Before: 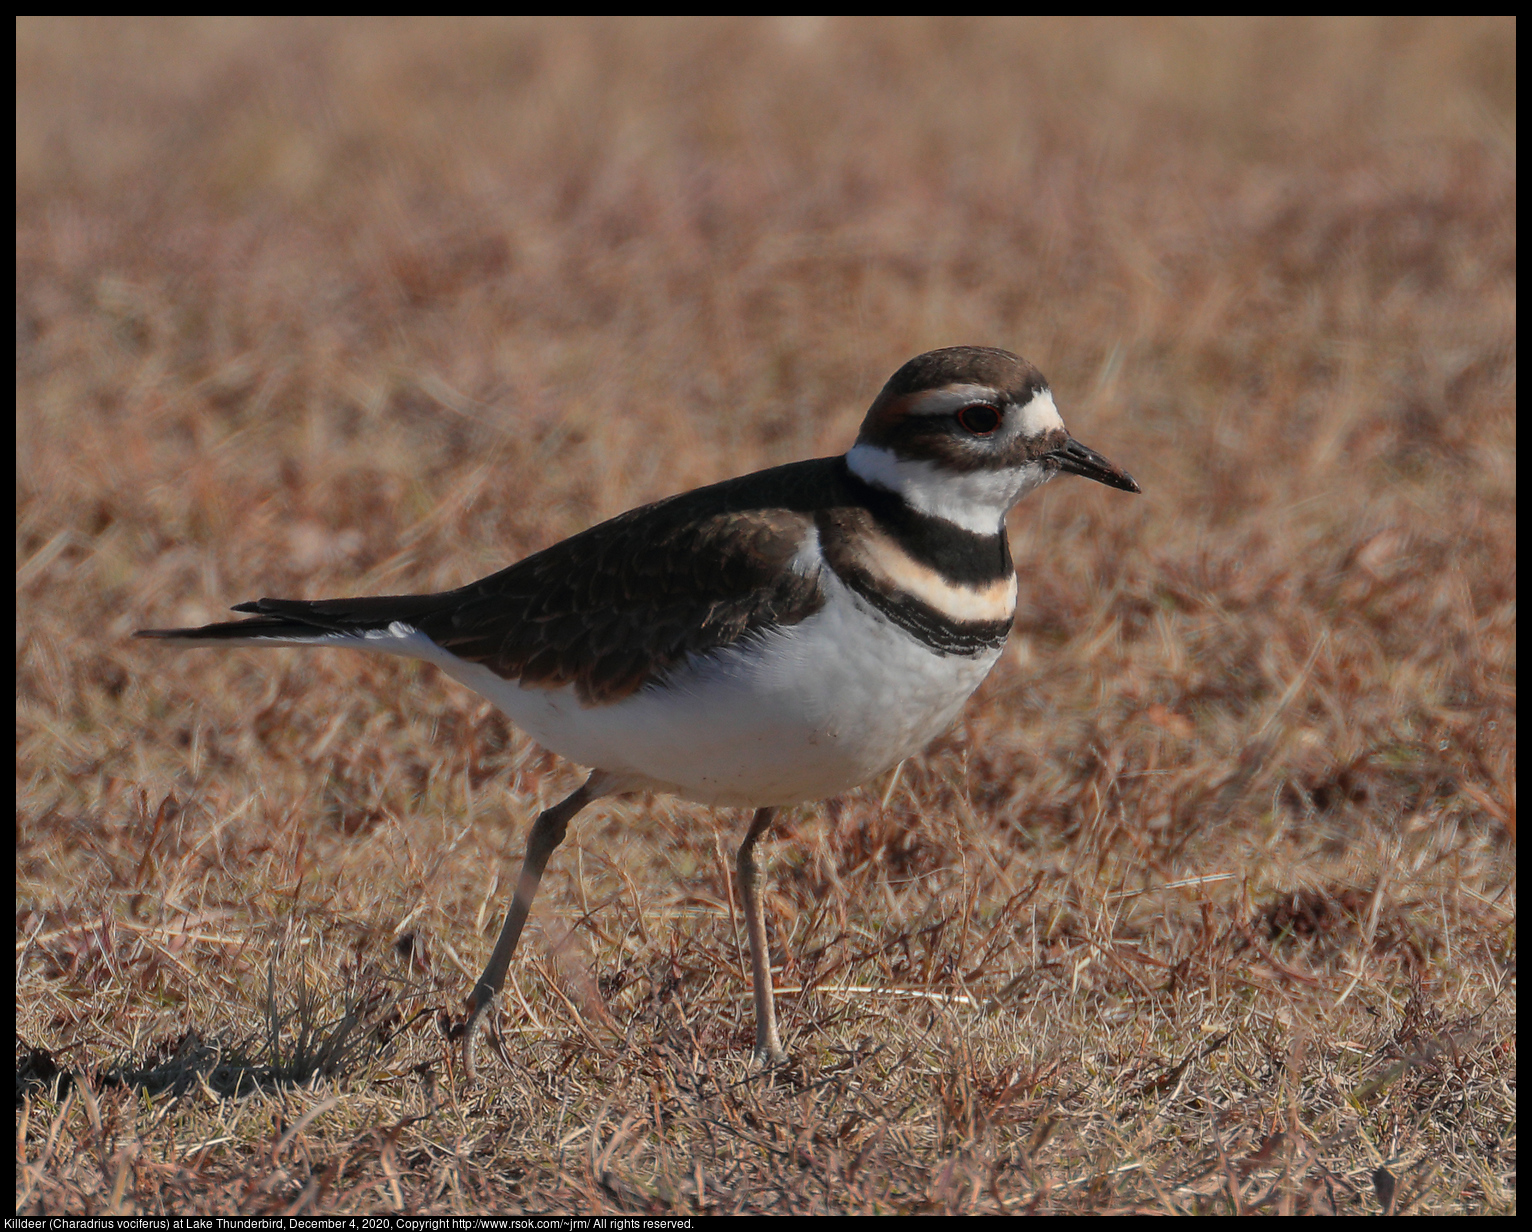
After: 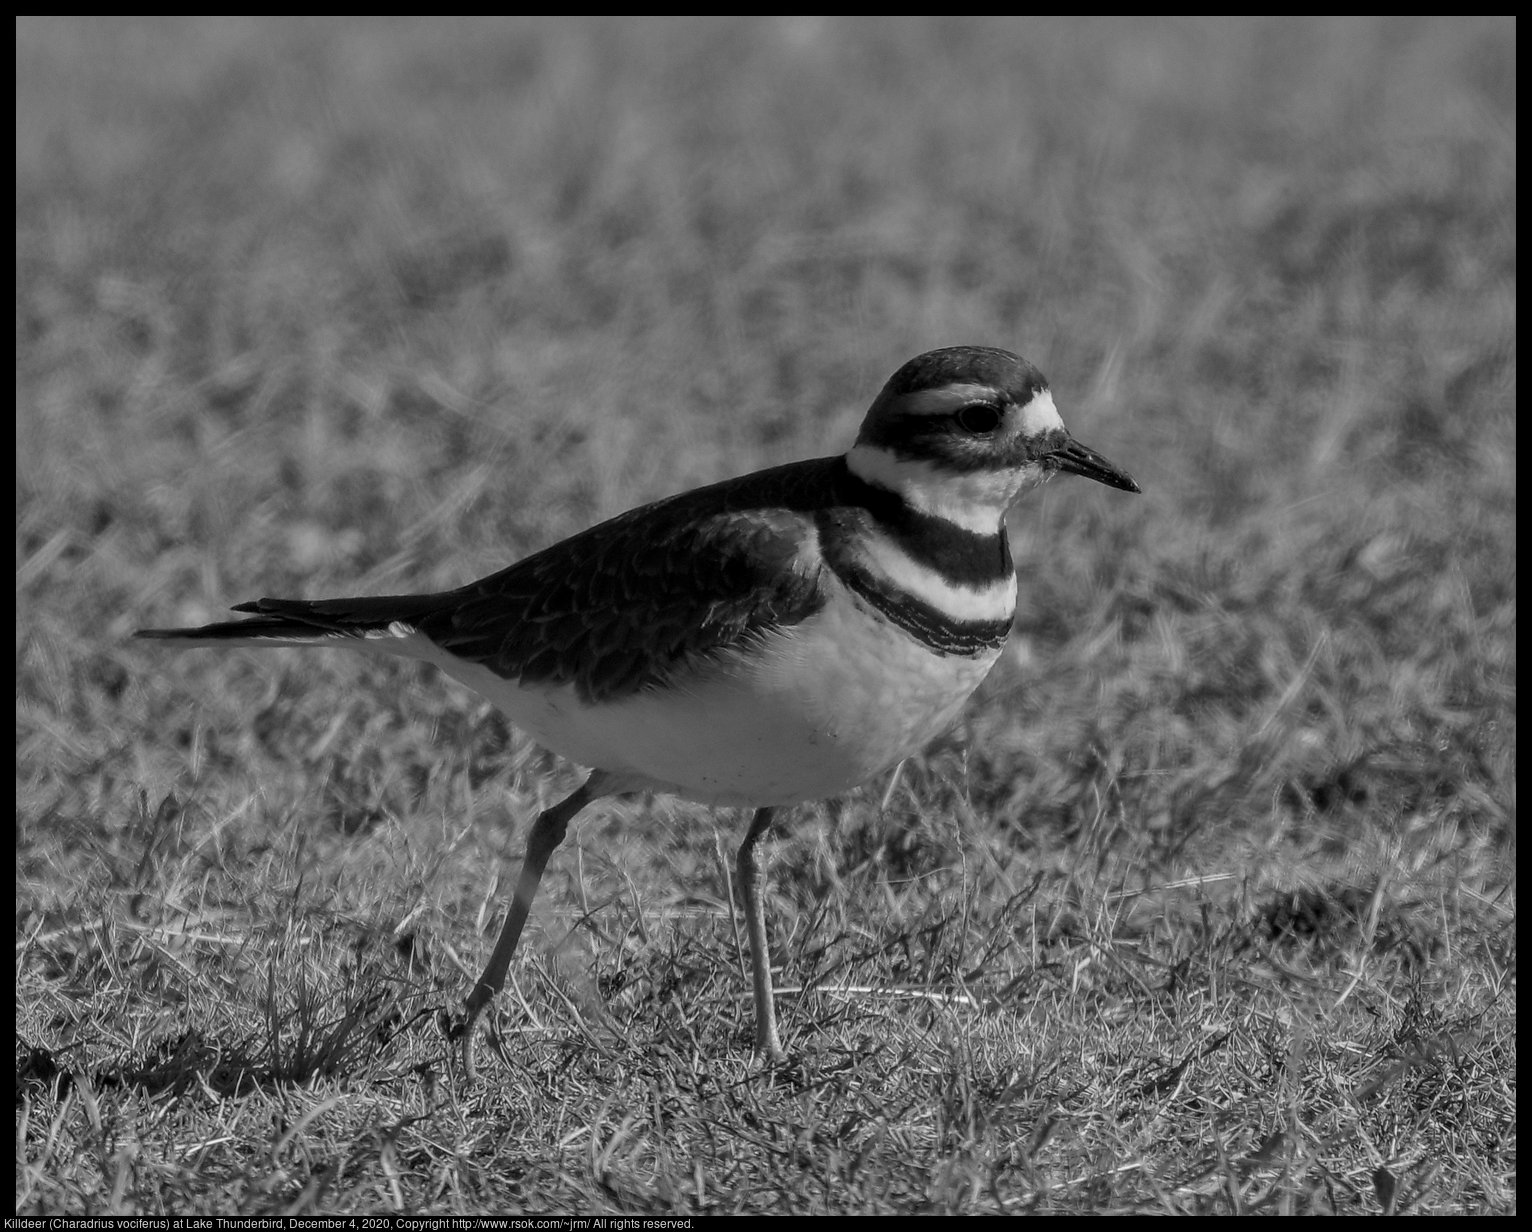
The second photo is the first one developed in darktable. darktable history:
velvia: on, module defaults
local contrast: on, module defaults
monochrome: a 30.25, b 92.03
